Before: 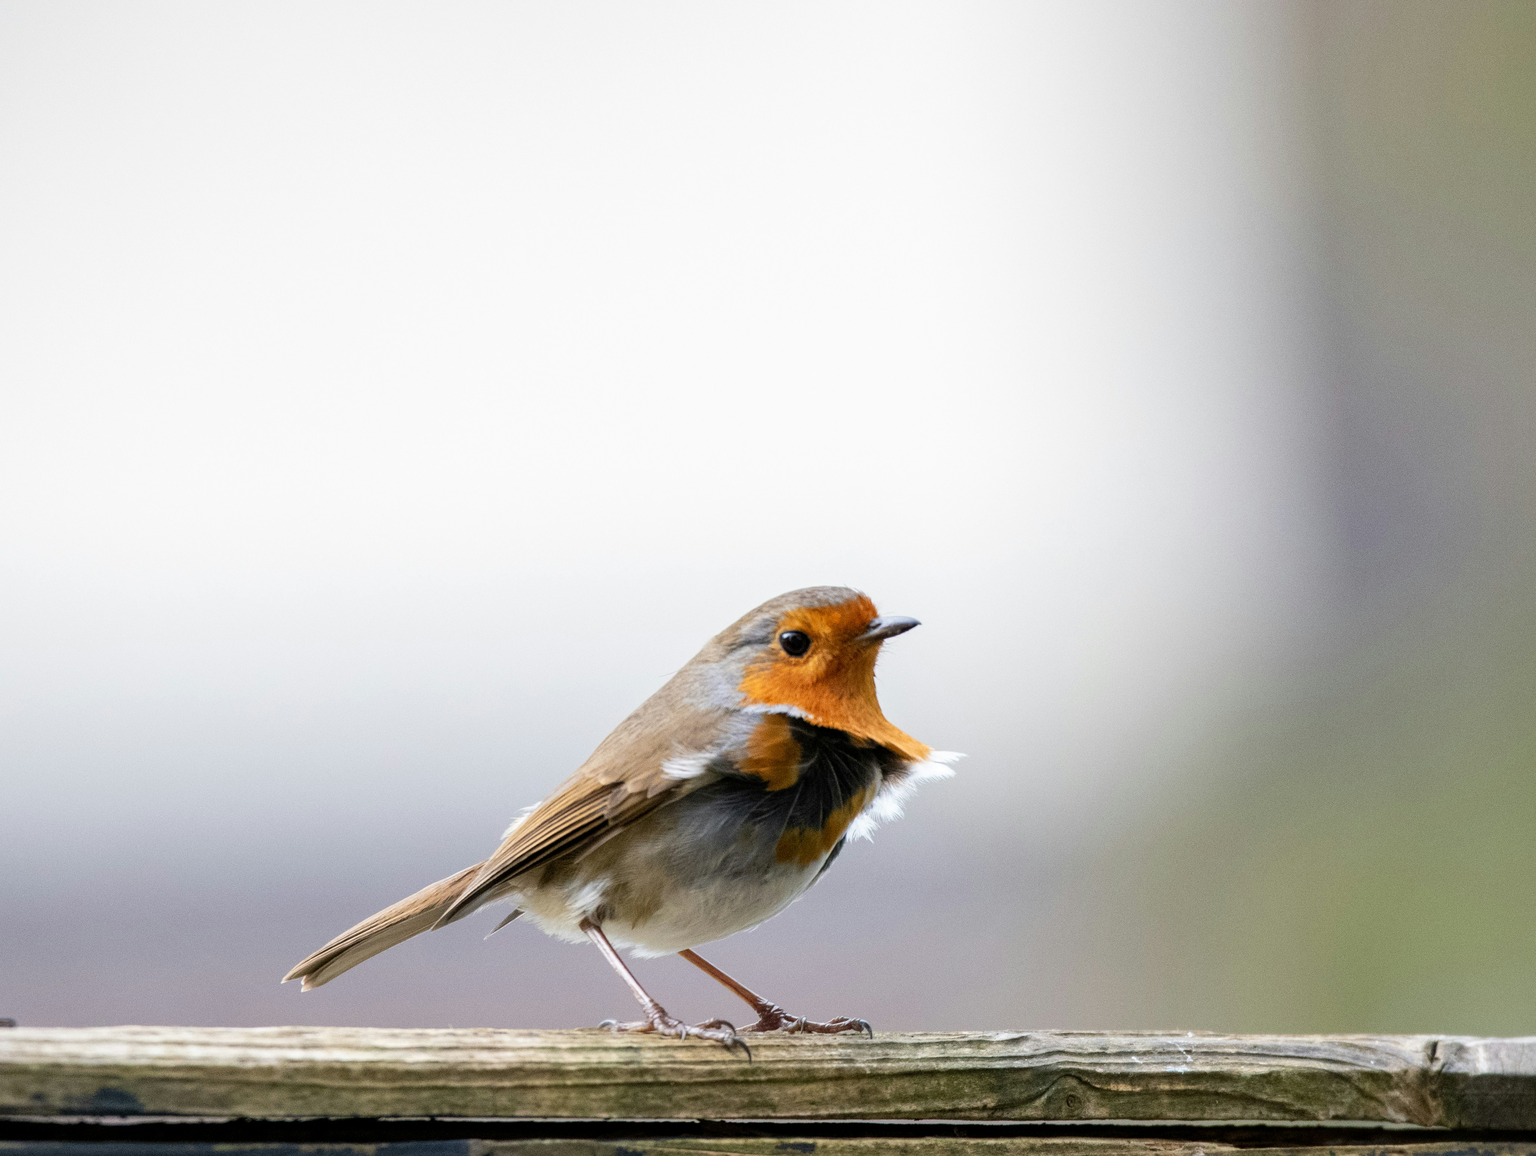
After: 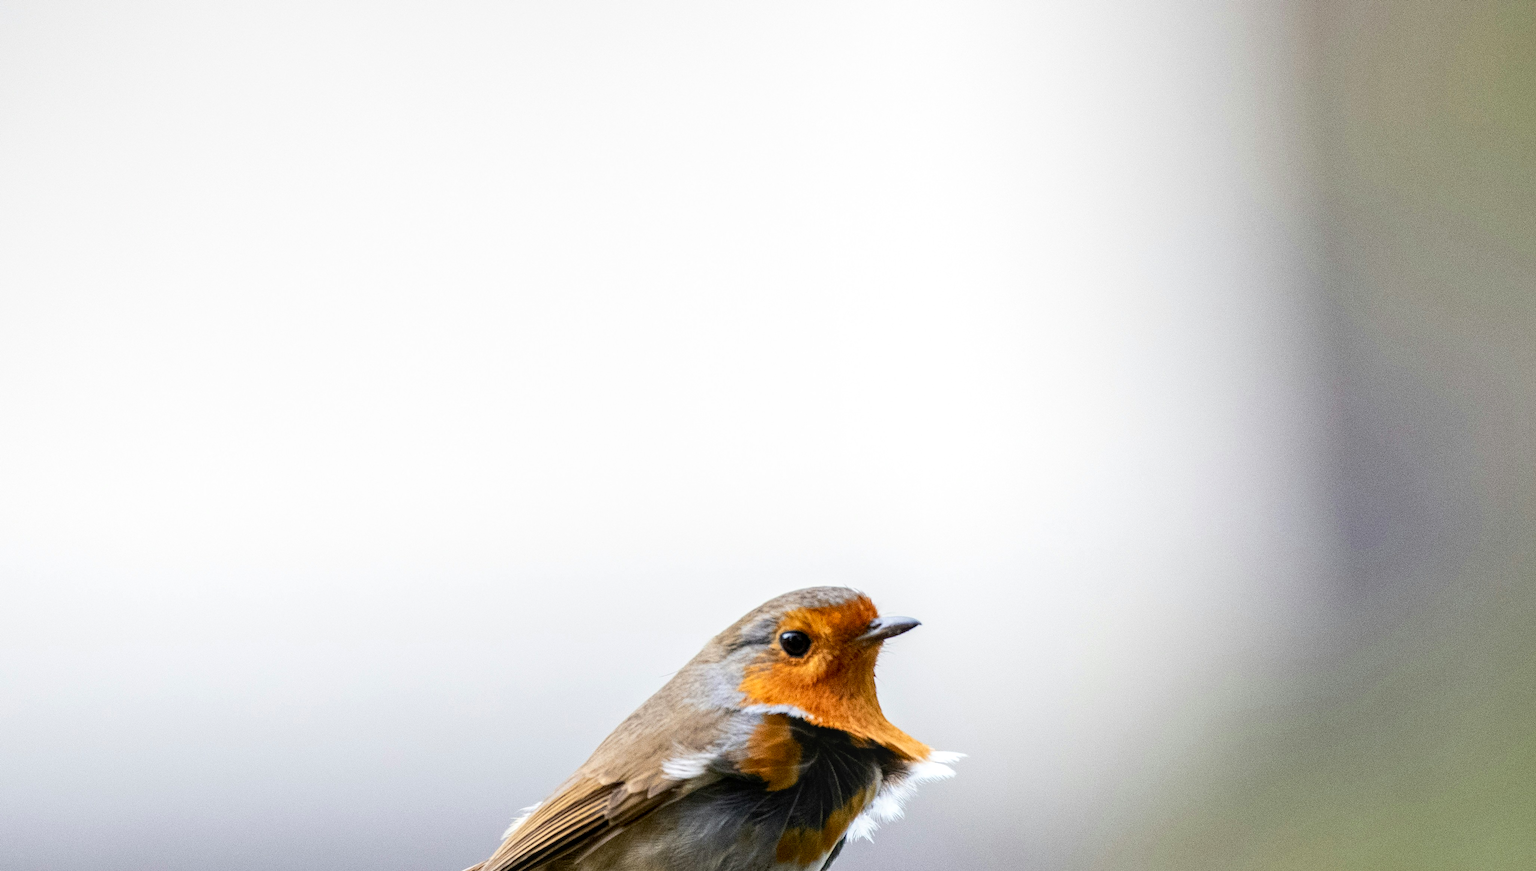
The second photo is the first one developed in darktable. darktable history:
tone equalizer: edges refinement/feathering 500, mask exposure compensation -1.57 EV, preserve details no
crop: bottom 24.572%
local contrast: on, module defaults
contrast brightness saturation: contrast 0.153, brightness -0.009, saturation 0.102
